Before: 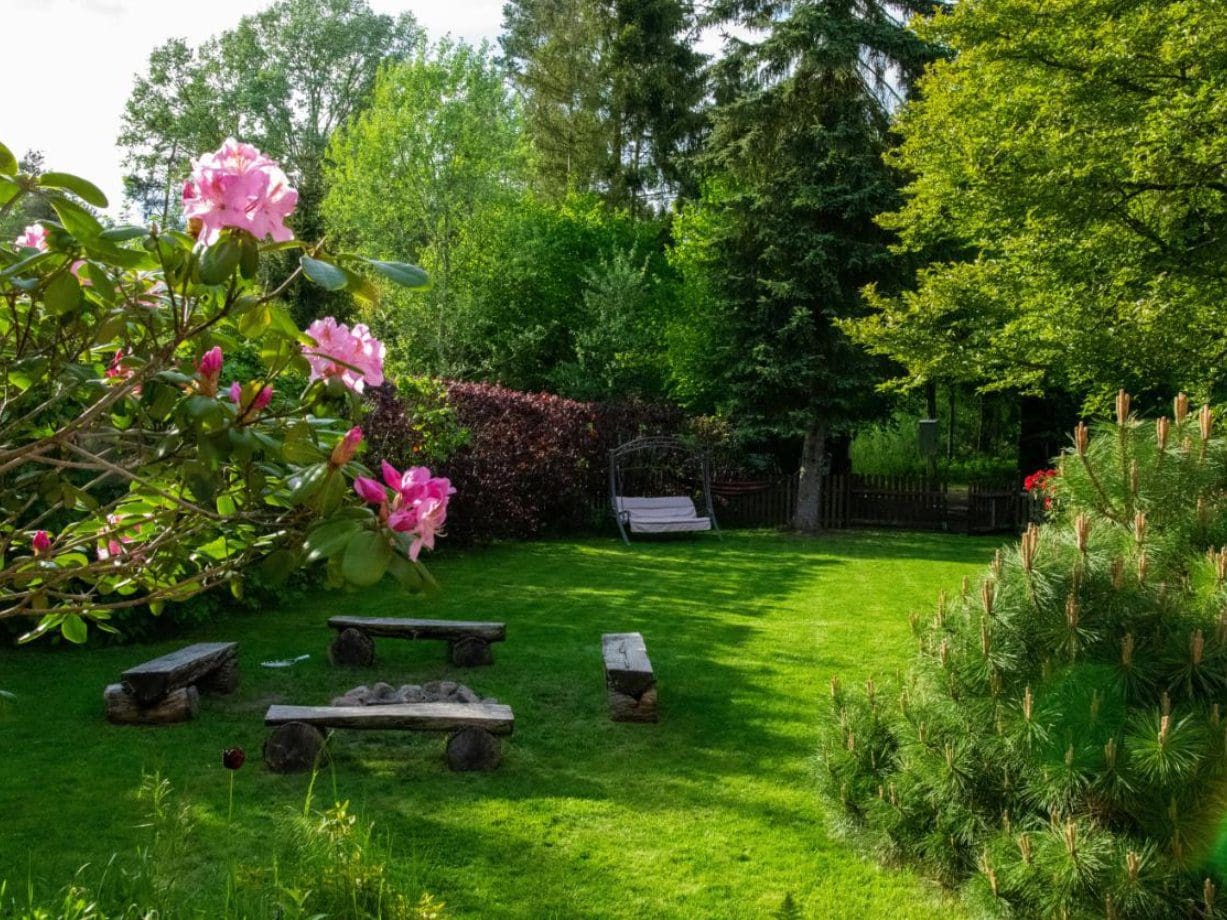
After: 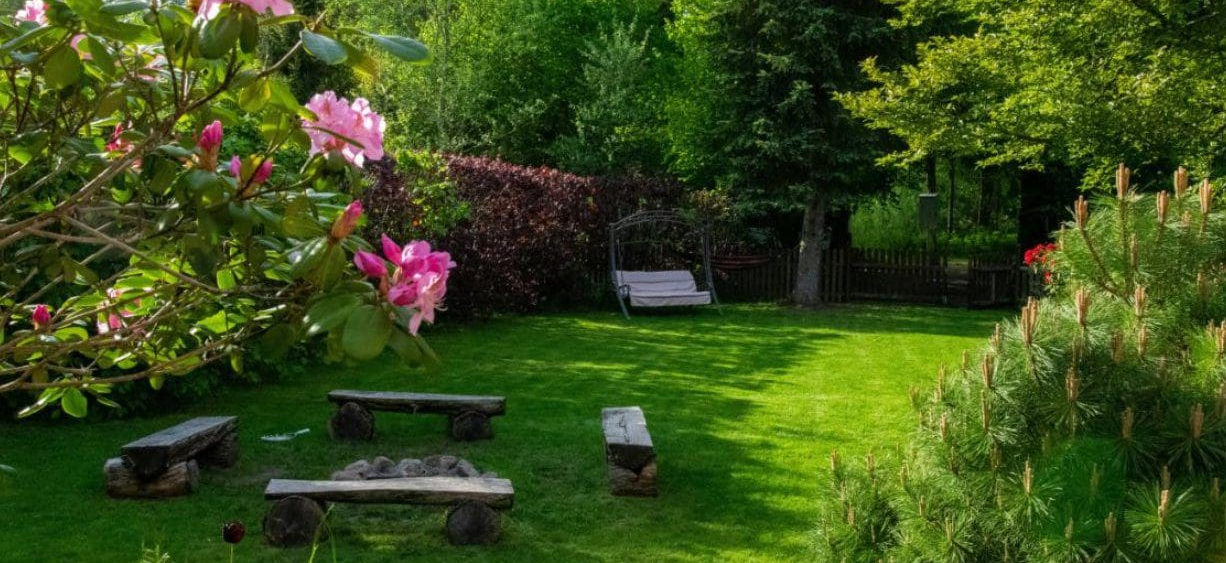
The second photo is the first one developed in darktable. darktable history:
crop and rotate: top 24.769%, bottom 13.941%
